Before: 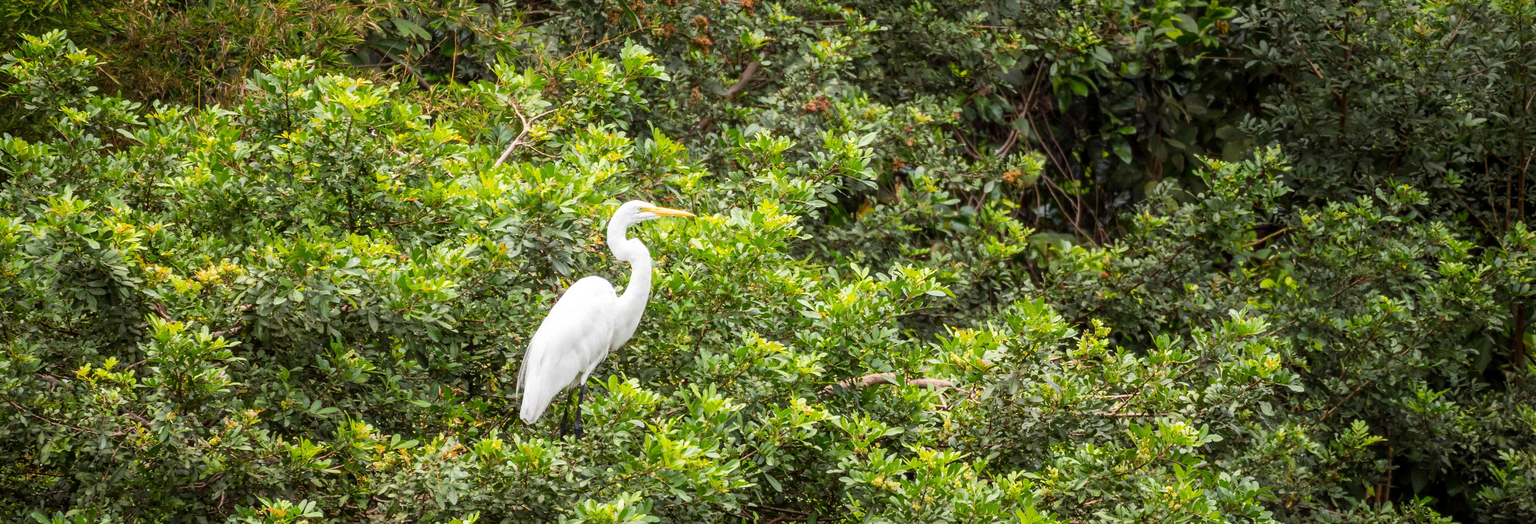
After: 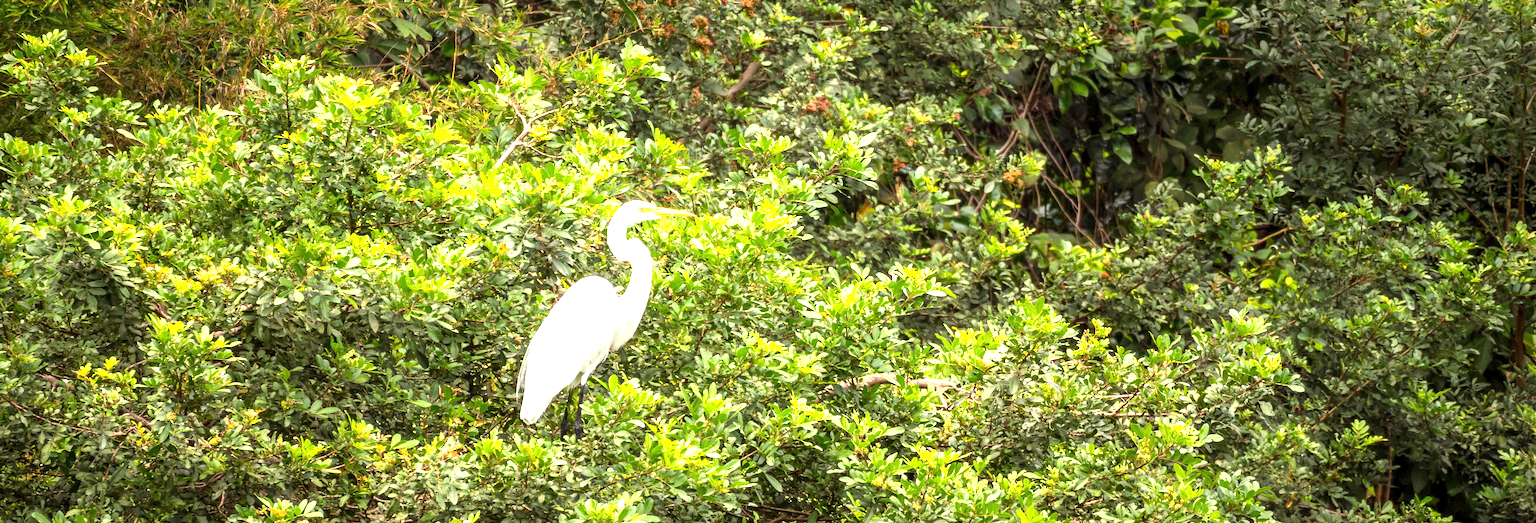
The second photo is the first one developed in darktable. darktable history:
white balance: red 1.029, blue 0.92
exposure: exposure 1 EV, compensate highlight preservation false
